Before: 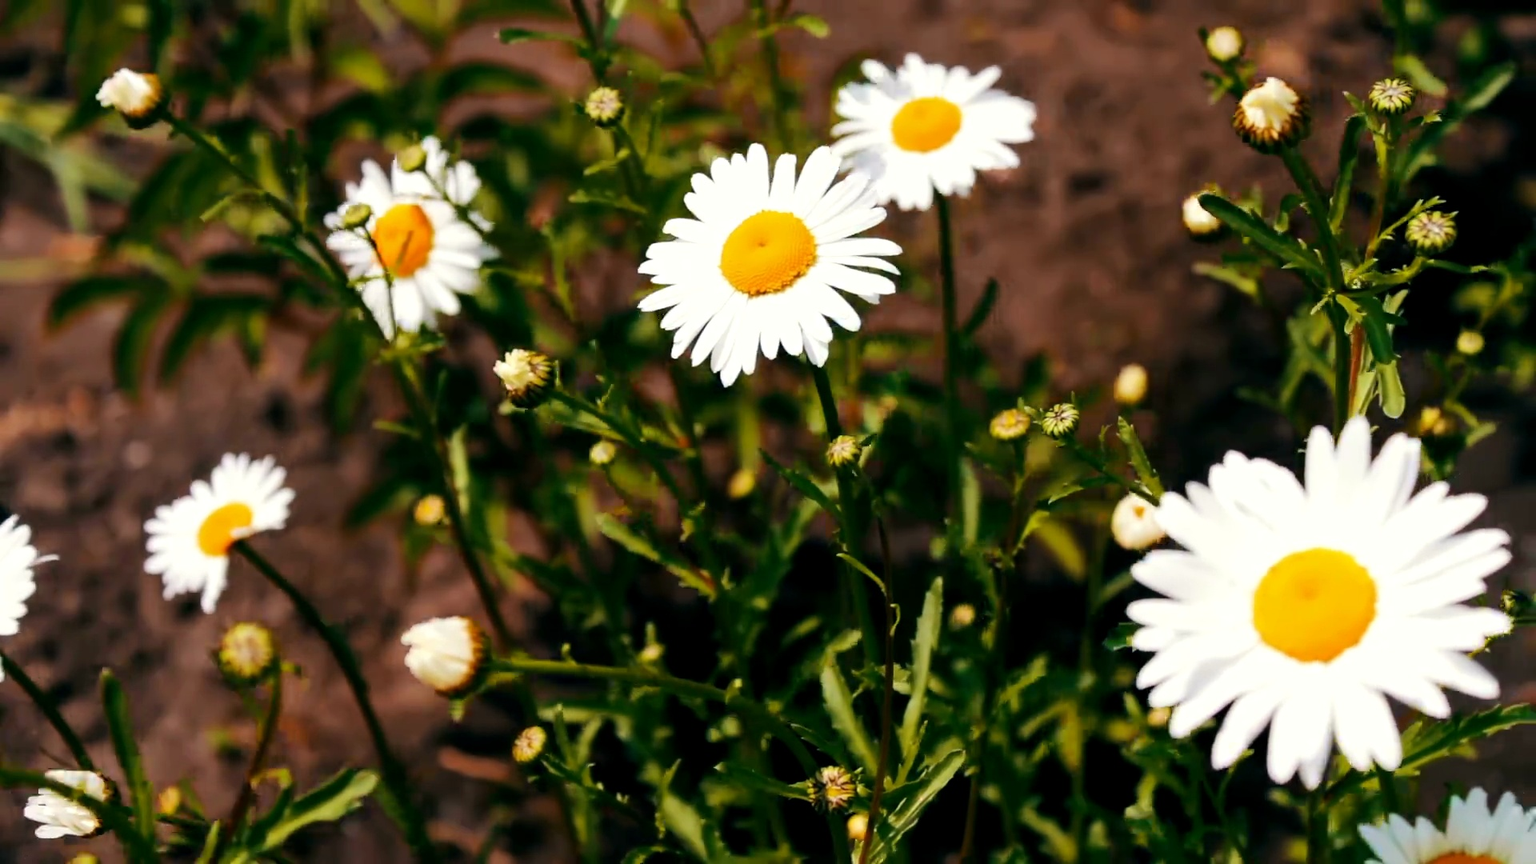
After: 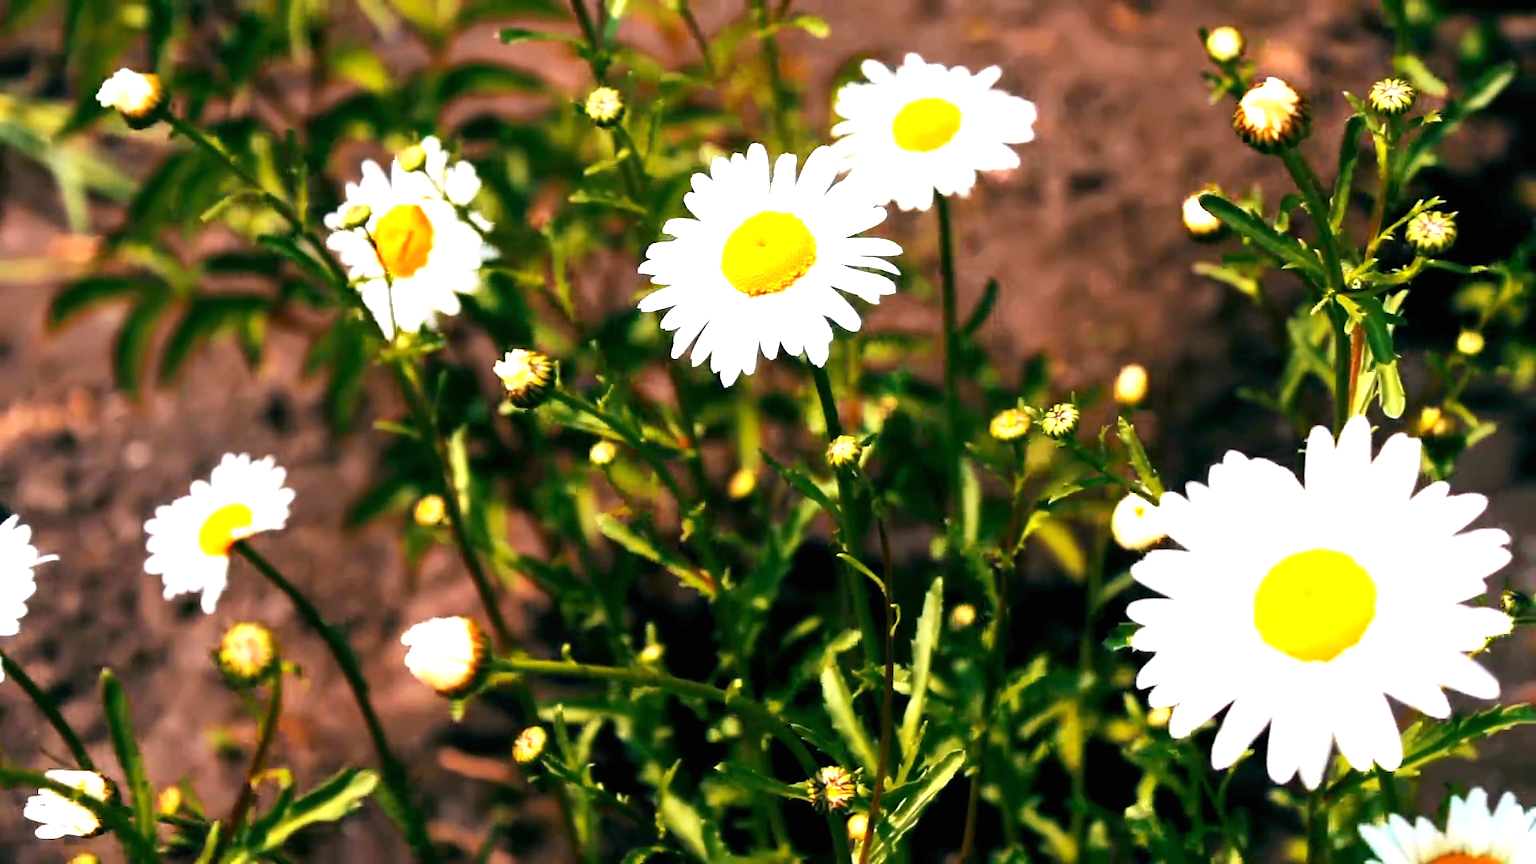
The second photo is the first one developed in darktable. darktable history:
exposure: black level correction 0, exposure 1.2 EV, compensate exposure bias true, compensate highlight preservation false
white balance: red 1.009, blue 1.027
